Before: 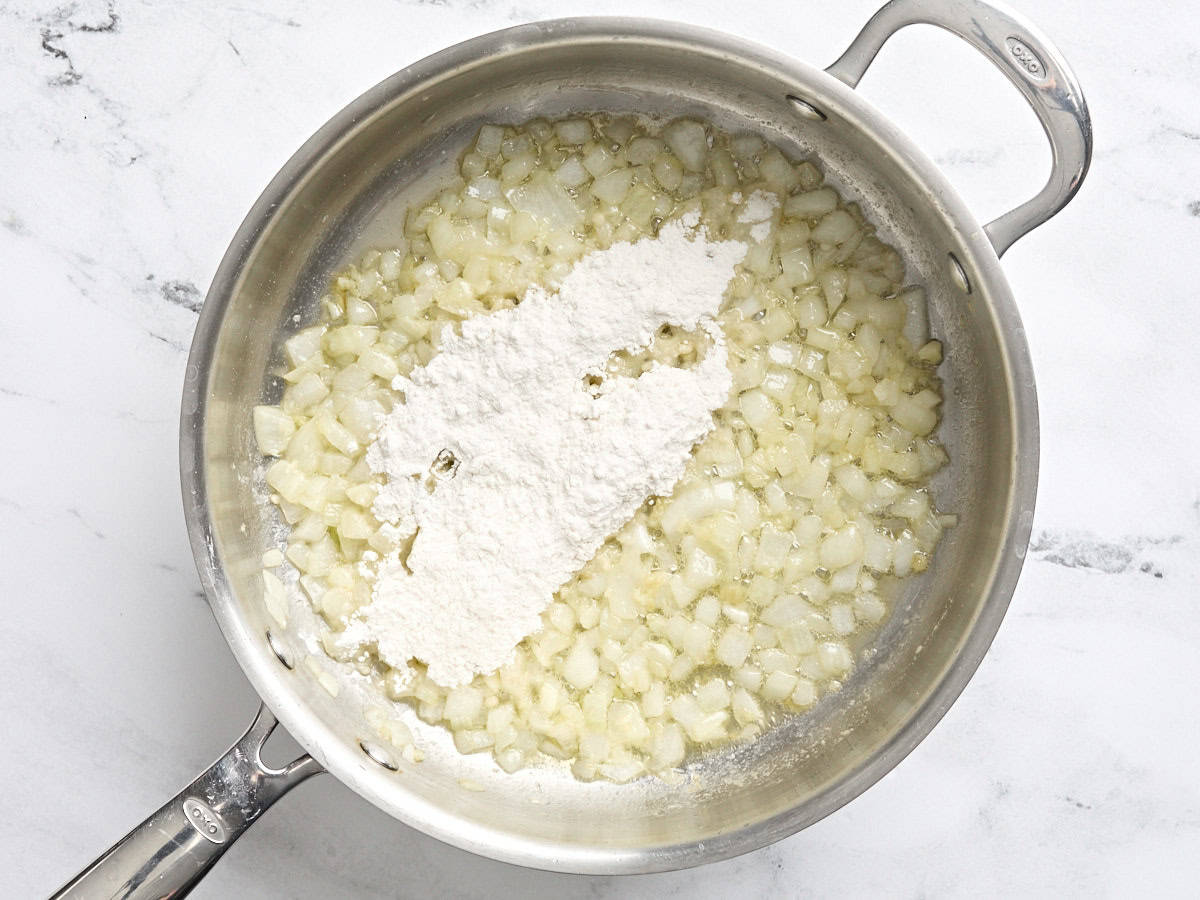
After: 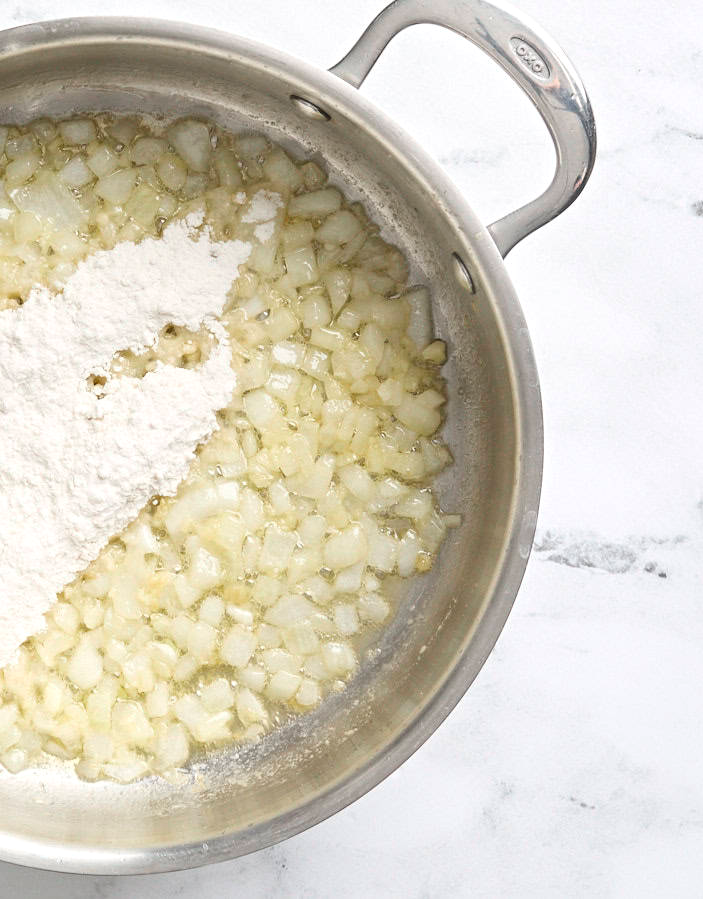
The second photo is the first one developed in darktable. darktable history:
white balance: emerald 1
crop: left 41.402%
exposure: black level correction -0.005, exposure 0.054 EV, compensate highlight preservation false
